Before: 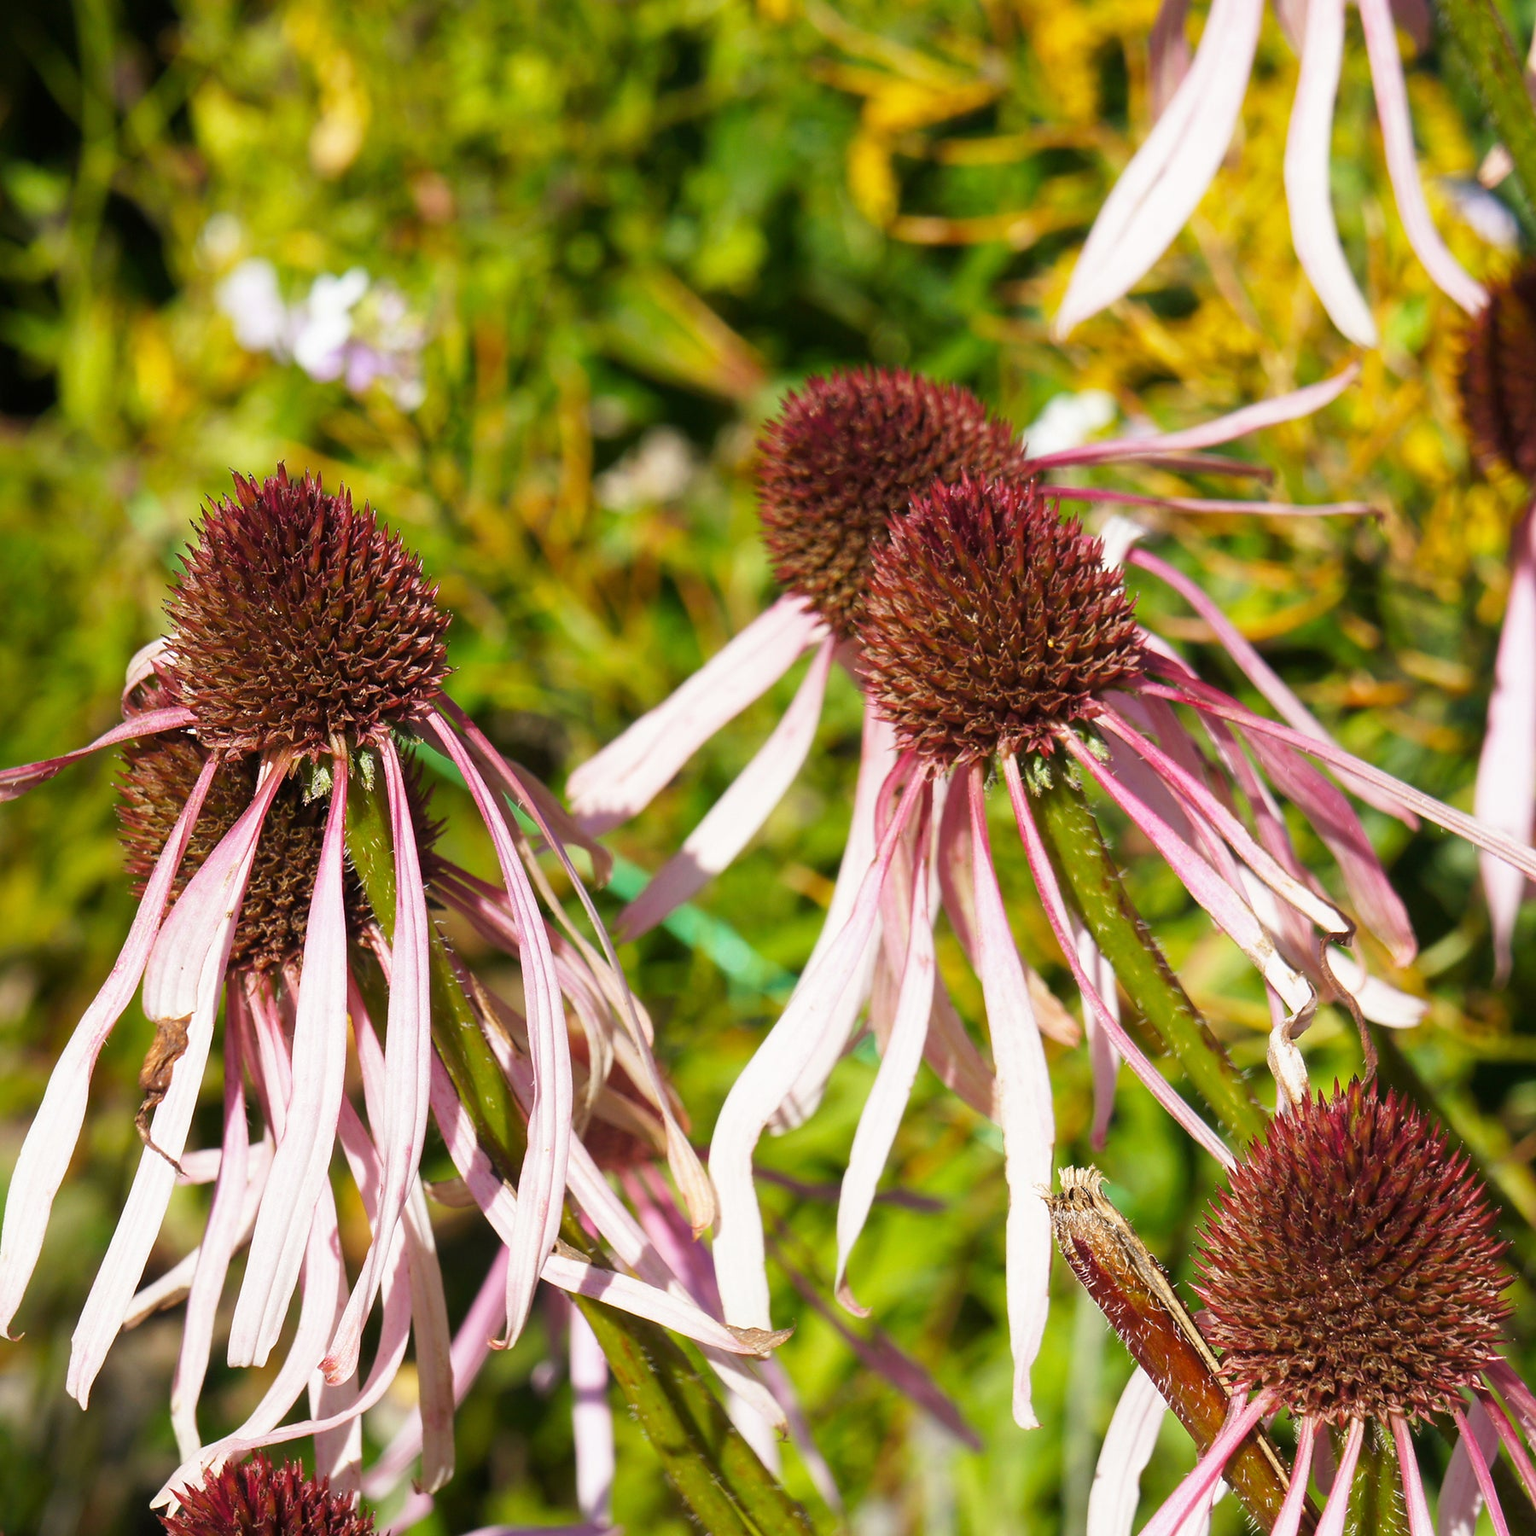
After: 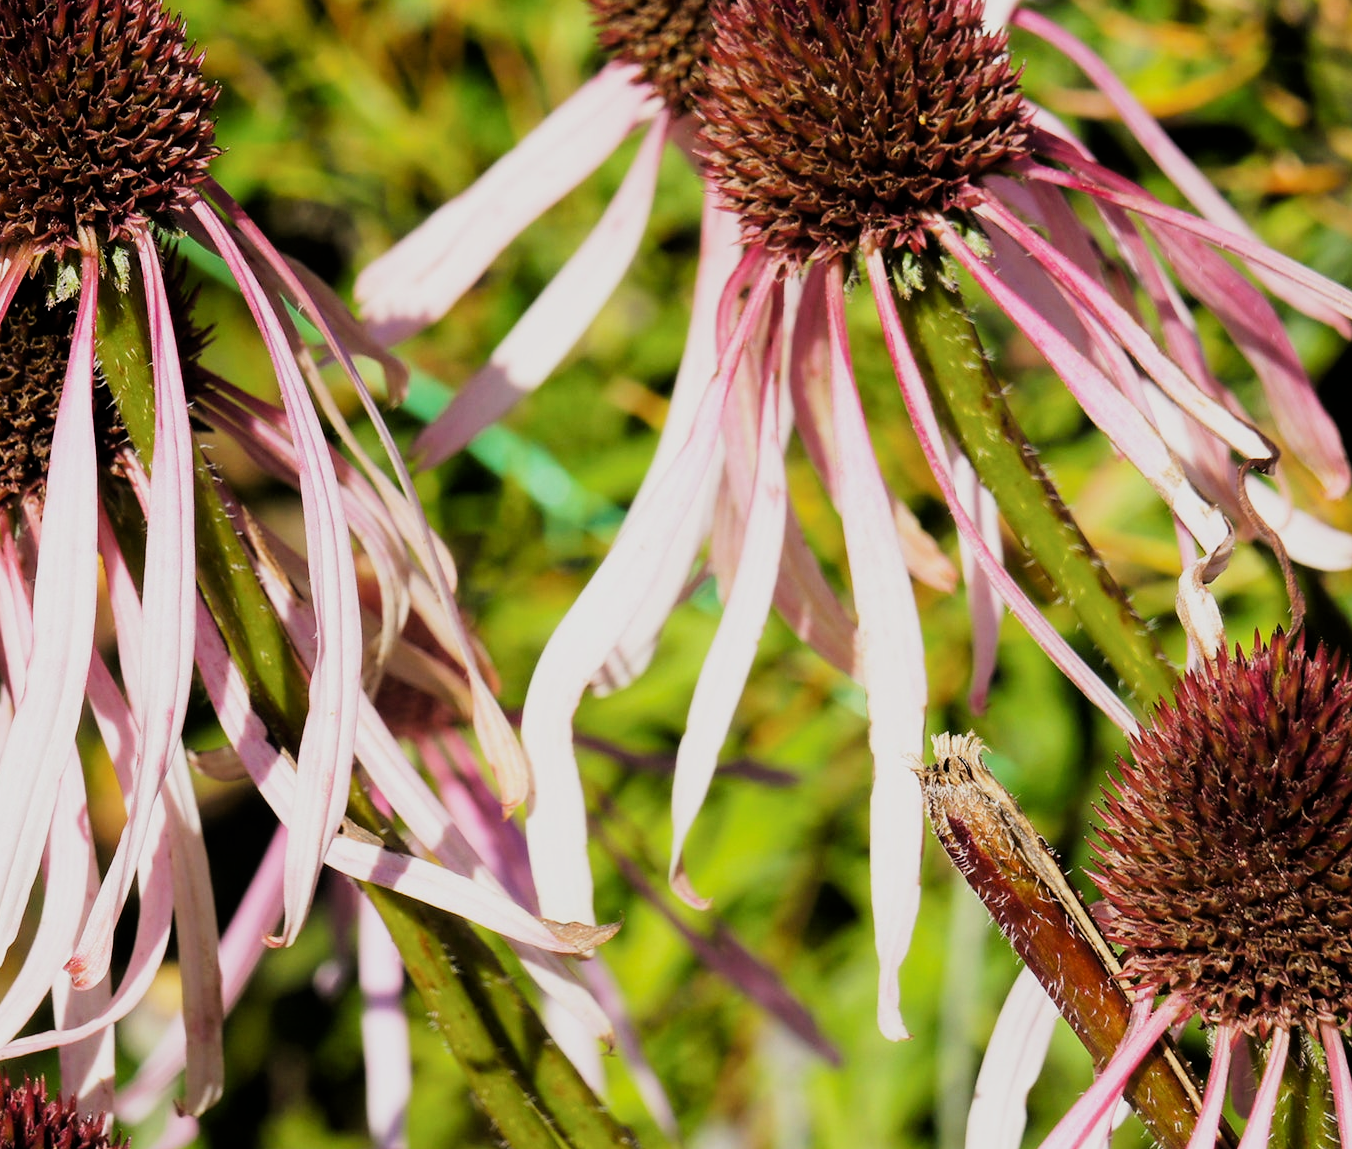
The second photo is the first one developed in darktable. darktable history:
filmic rgb: black relative exposure -5.12 EV, white relative exposure 3.97 EV, hardness 2.89, contrast 1.298, highlights saturation mix -8.61%
crop and rotate: left 17.211%, top 35.274%, right 7.667%, bottom 0.859%
